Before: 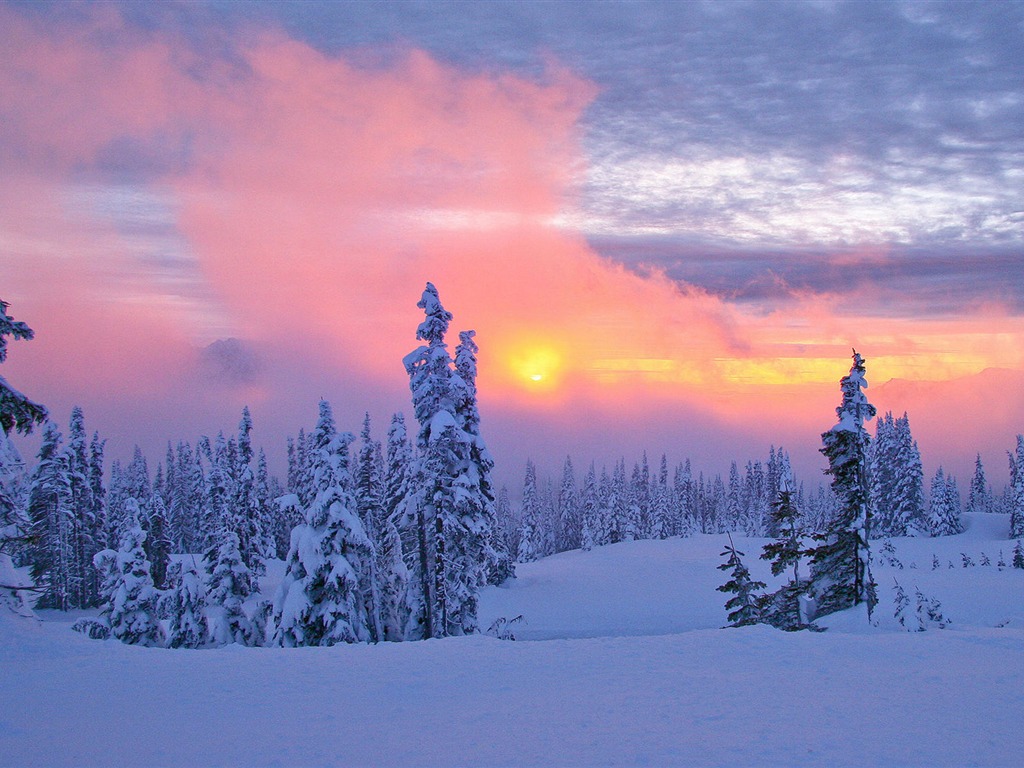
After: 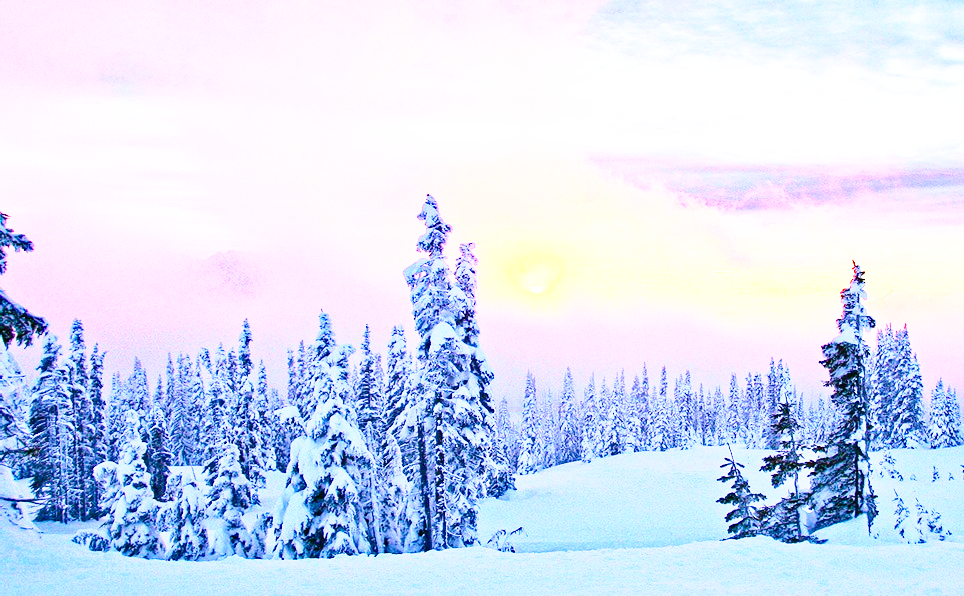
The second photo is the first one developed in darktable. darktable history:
tone curve: curves: ch0 [(0, 0) (0.003, 0.009) (0.011, 0.013) (0.025, 0.019) (0.044, 0.029) (0.069, 0.04) (0.1, 0.053) (0.136, 0.08) (0.177, 0.114) (0.224, 0.151) (0.277, 0.207) (0.335, 0.267) (0.399, 0.35) (0.468, 0.442) (0.543, 0.545) (0.623, 0.656) (0.709, 0.752) (0.801, 0.843) (0.898, 0.932) (1, 1)], color space Lab, independent channels, preserve colors none
base curve: curves: ch0 [(0, 0) (0.026, 0.03) (0.109, 0.232) (0.351, 0.748) (0.669, 0.968) (1, 1)], preserve colors none
exposure: exposure 1.001 EV, compensate exposure bias true, compensate highlight preservation false
crop and rotate: angle 0.026°, top 11.529%, right 5.749%, bottom 10.783%
haze removal: strength 0.299, distance 0.246, compatibility mode true, adaptive false
